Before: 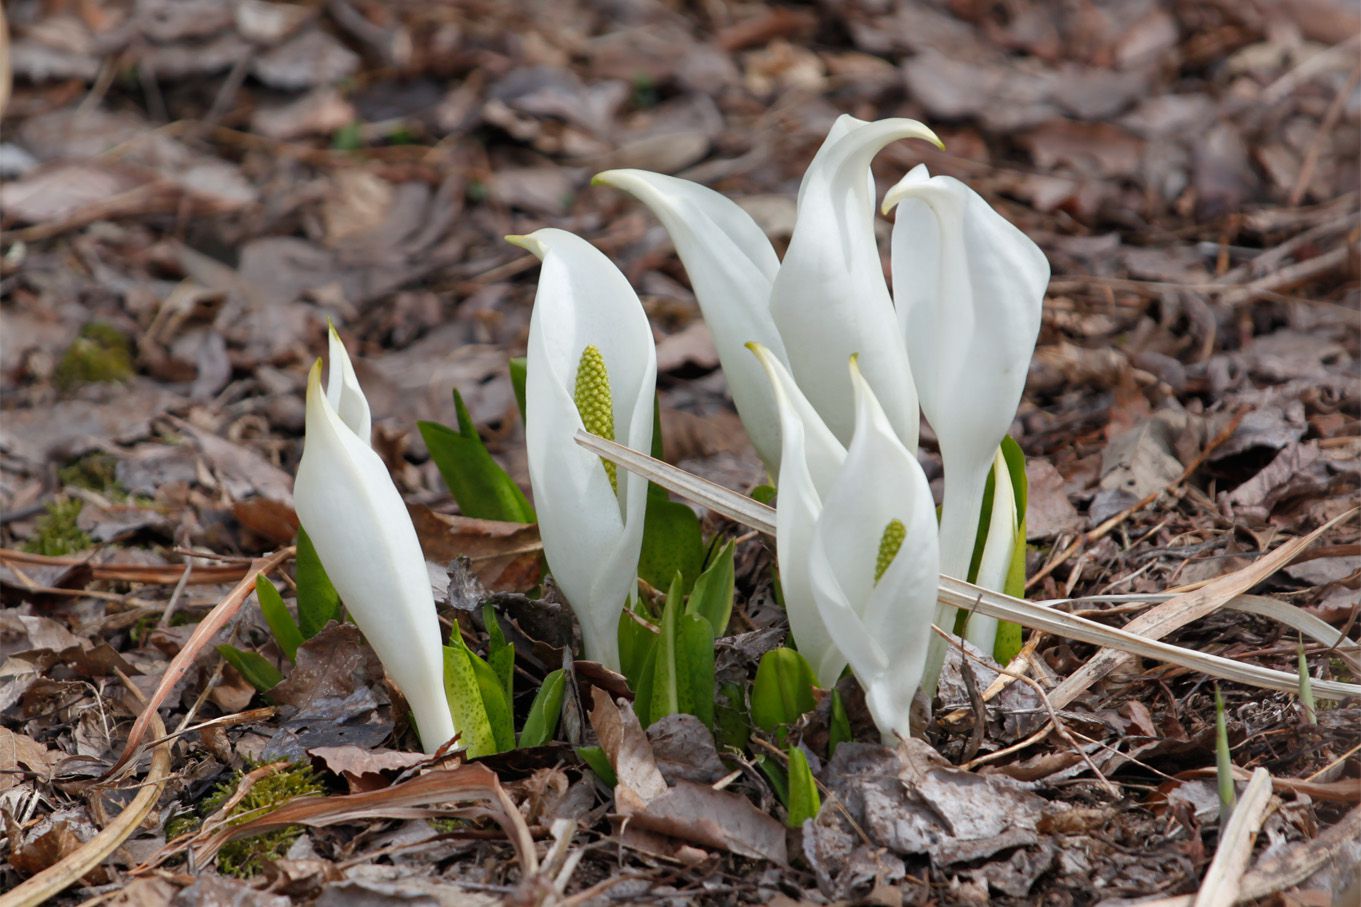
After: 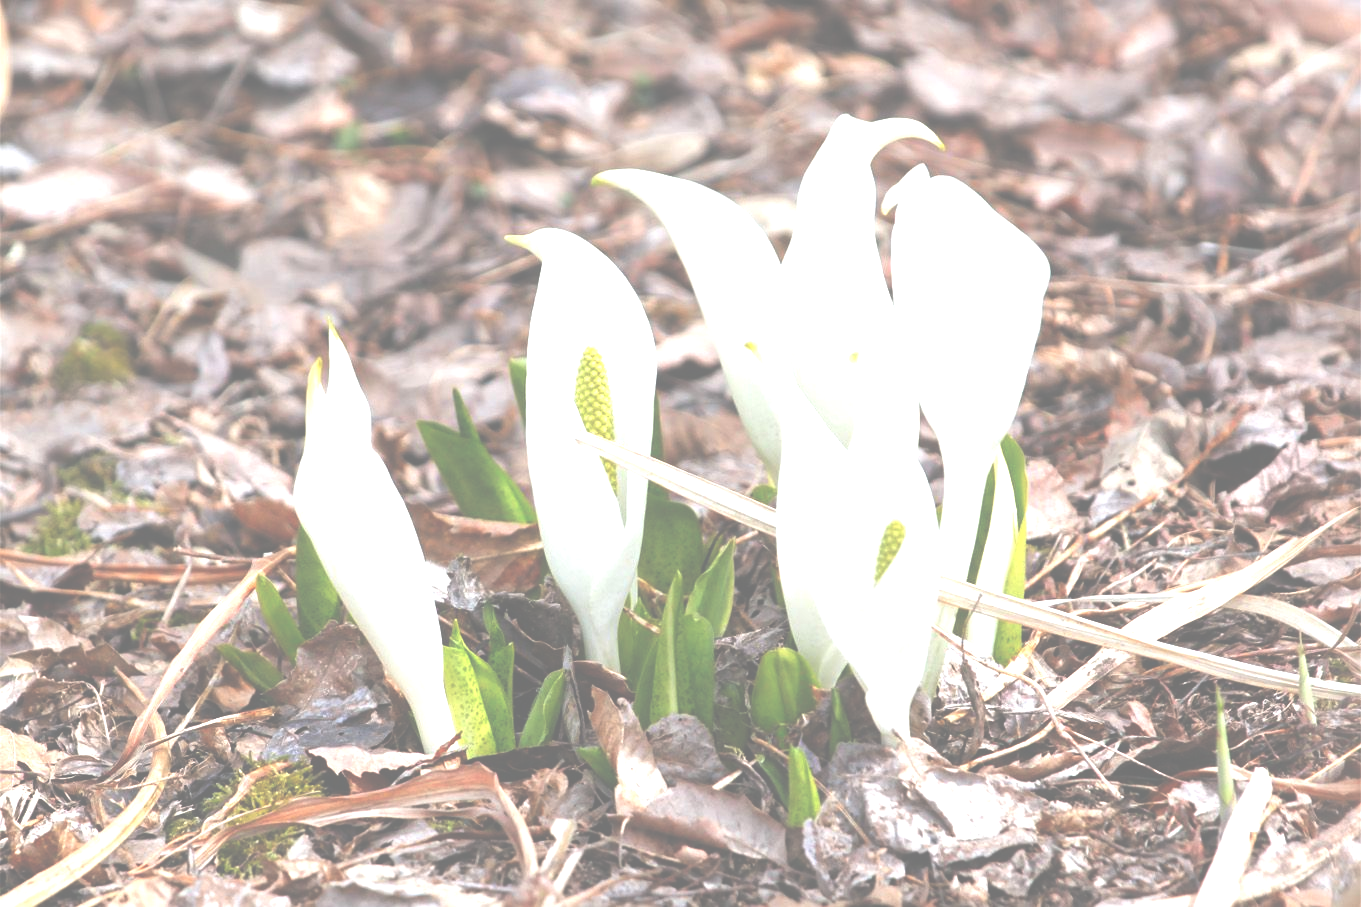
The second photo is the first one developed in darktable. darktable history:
color correction: highlights a* -0.321, highlights b* -0.136
exposure: black level correction -0.072, exposure 0.502 EV, compensate highlight preservation false
tone equalizer: -8 EV -1.11 EV, -7 EV -1.01 EV, -6 EV -0.878 EV, -5 EV -0.587 EV, -3 EV 0.549 EV, -2 EV 0.88 EV, -1 EV 0.995 EV, +0 EV 1.05 EV
